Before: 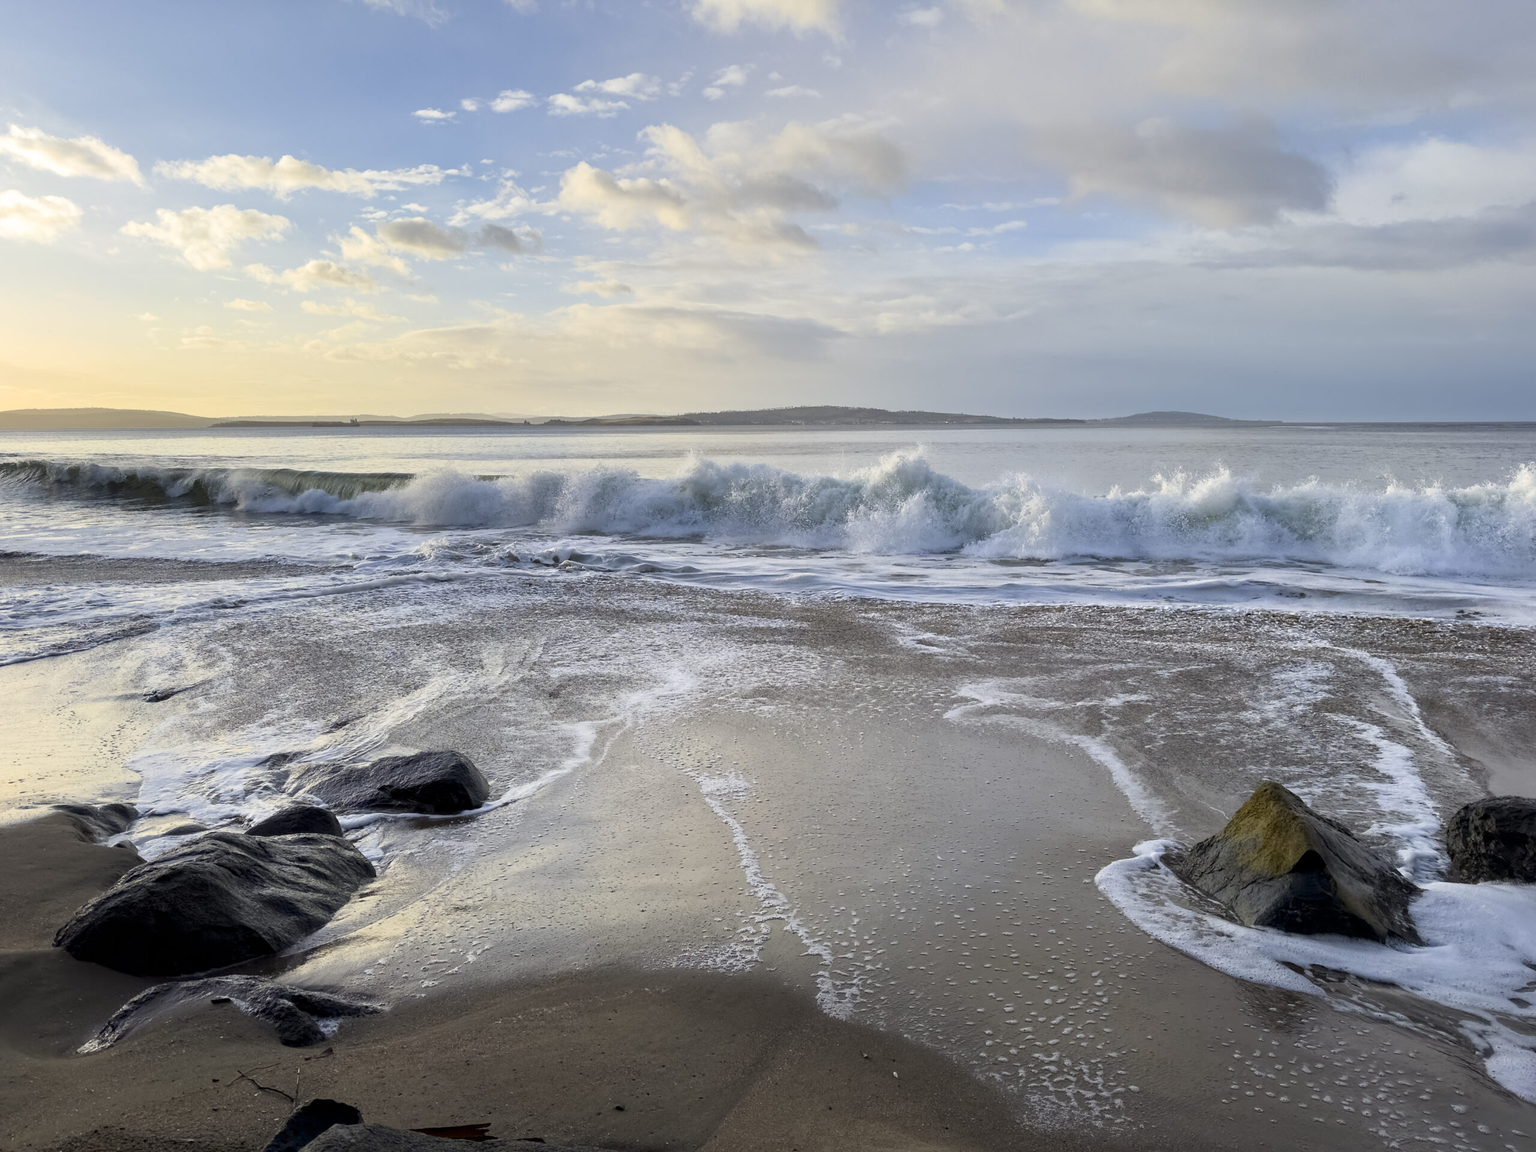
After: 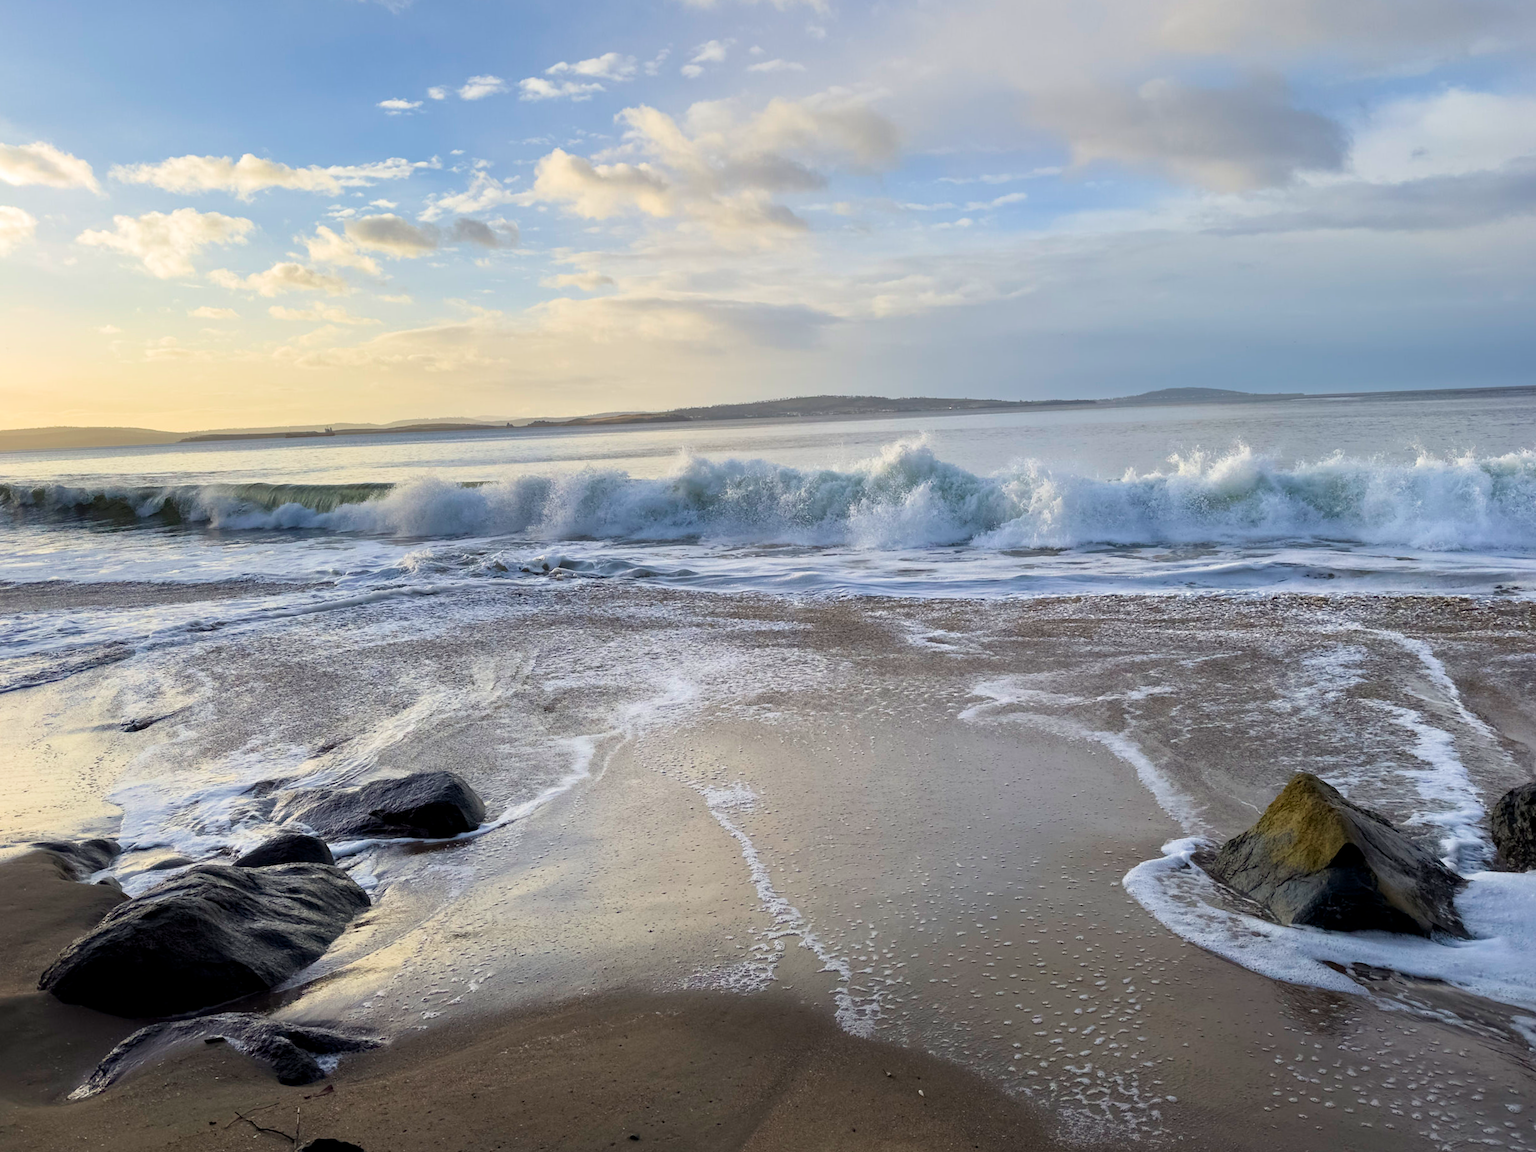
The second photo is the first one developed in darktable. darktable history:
rotate and perspective: rotation -2.12°, lens shift (vertical) 0.009, lens shift (horizontal) -0.008, automatic cropping original format, crop left 0.036, crop right 0.964, crop top 0.05, crop bottom 0.959
velvia: on, module defaults
exposure: compensate highlight preservation false
